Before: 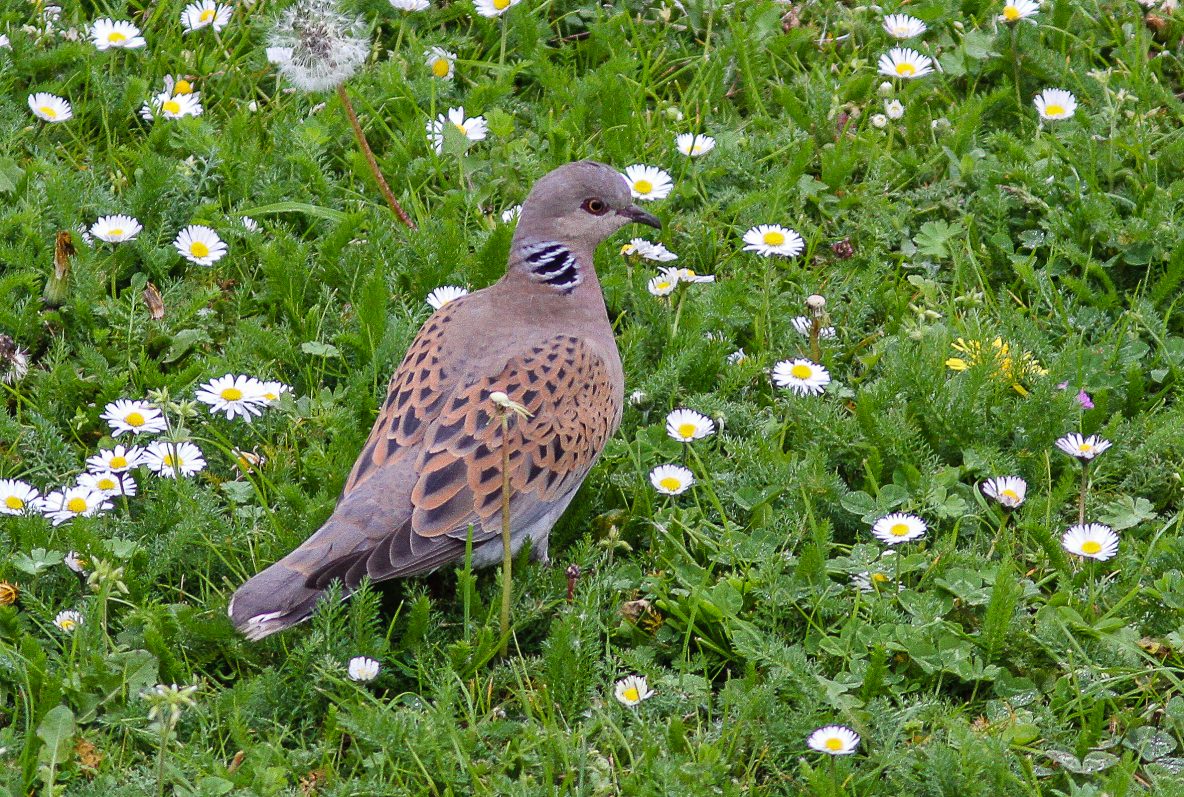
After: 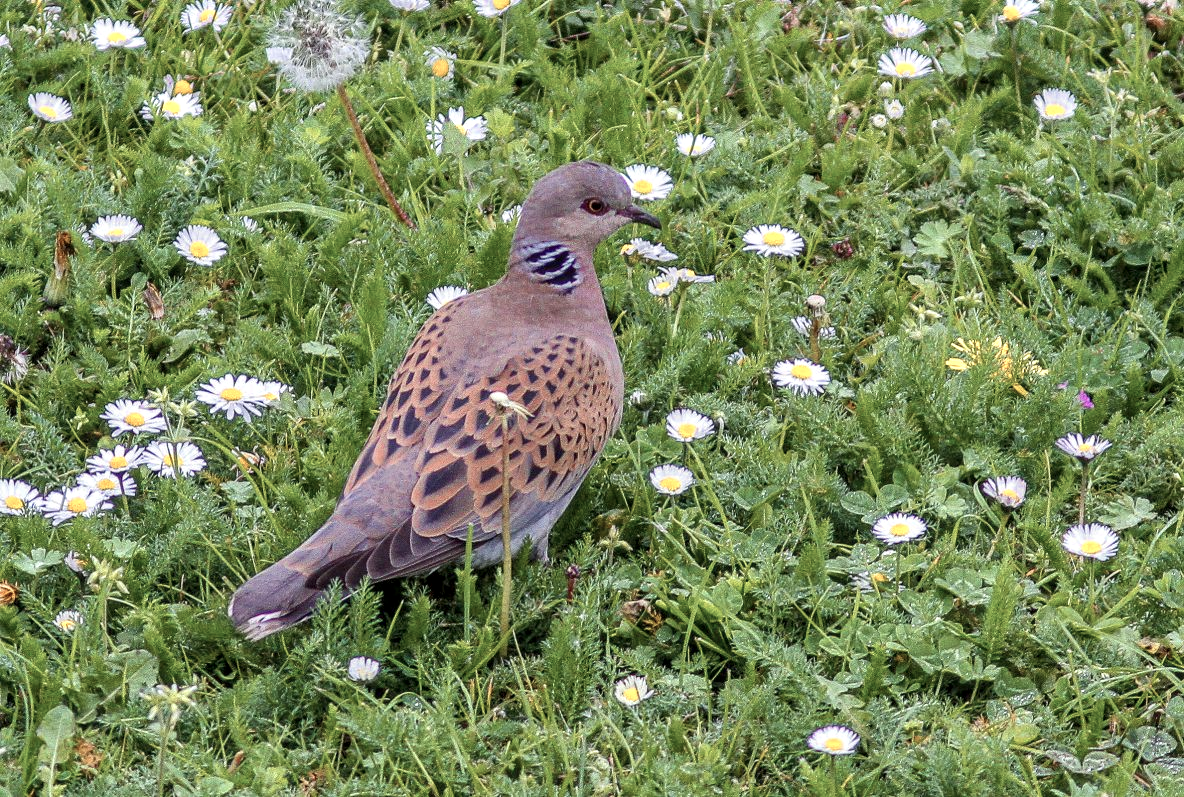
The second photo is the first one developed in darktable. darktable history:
color zones: curves: ch0 [(0, 0.473) (0.001, 0.473) (0.226, 0.548) (0.4, 0.589) (0.525, 0.54) (0.728, 0.403) (0.999, 0.473) (1, 0.473)]; ch1 [(0, 0.619) (0.001, 0.619) (0.234, 0.388) (0.4, 0.372) (0.528, 0.422) (0.732, 0.53) (0.999, 0.619) (1, 0.619)]; ch2 [(0, 0.547) (0.001, 0.547) (0.226, 0.45) (0.4, 0.525) (0.525, 0.585) (0.8, 0.511) (0.999, 0.547) (1, 0.547)]
local contrast: on, module defaults
